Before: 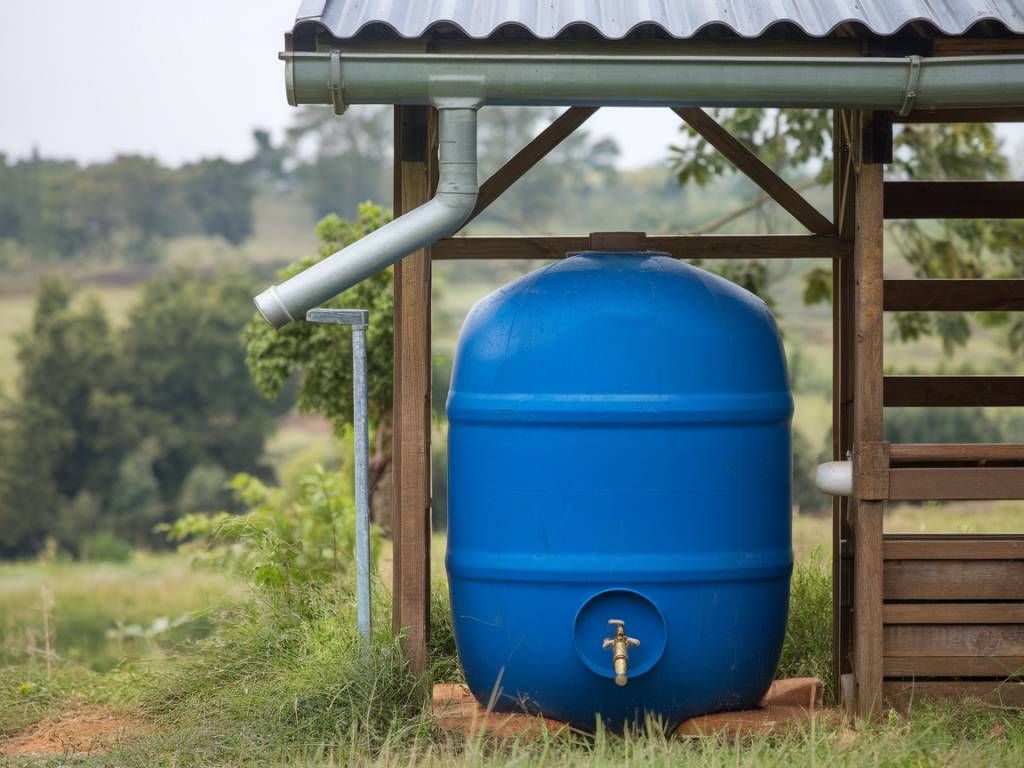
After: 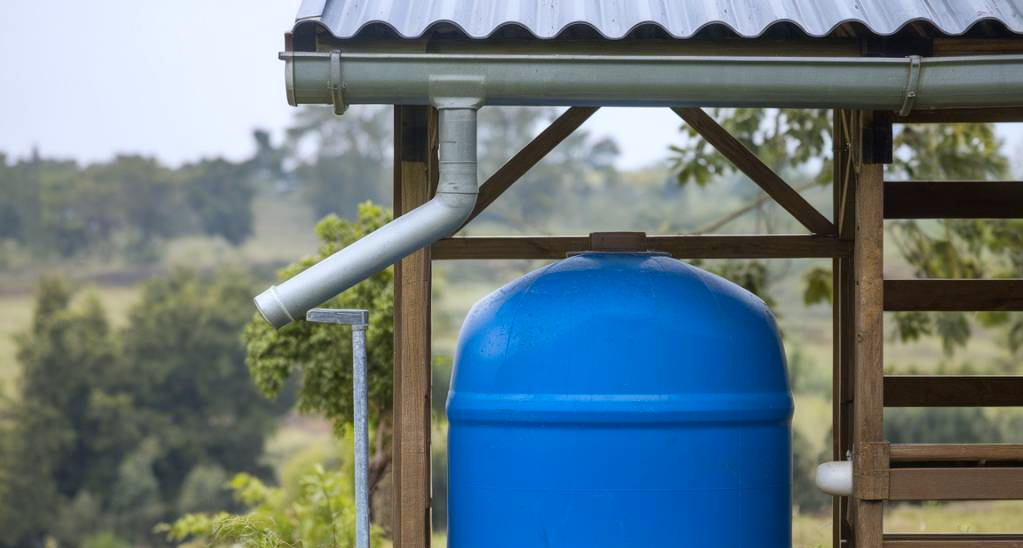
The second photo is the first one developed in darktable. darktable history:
crop: bottom 28.576%
white balance: red 0.976, blue 1.04
exposure: compensate highlight preservation false
color contrast: green-magenta contrast 0.8, blue-yellow contrast 1.1, unbound 0
